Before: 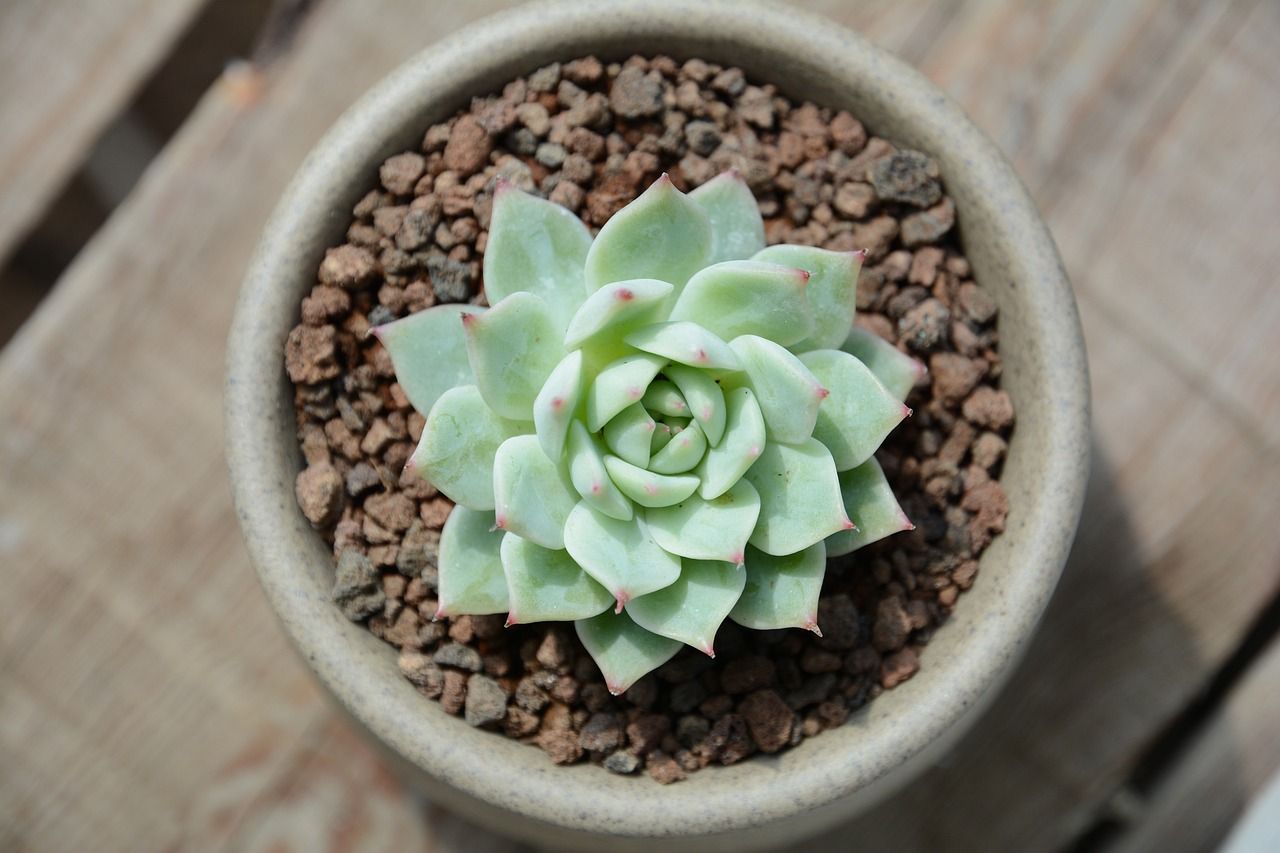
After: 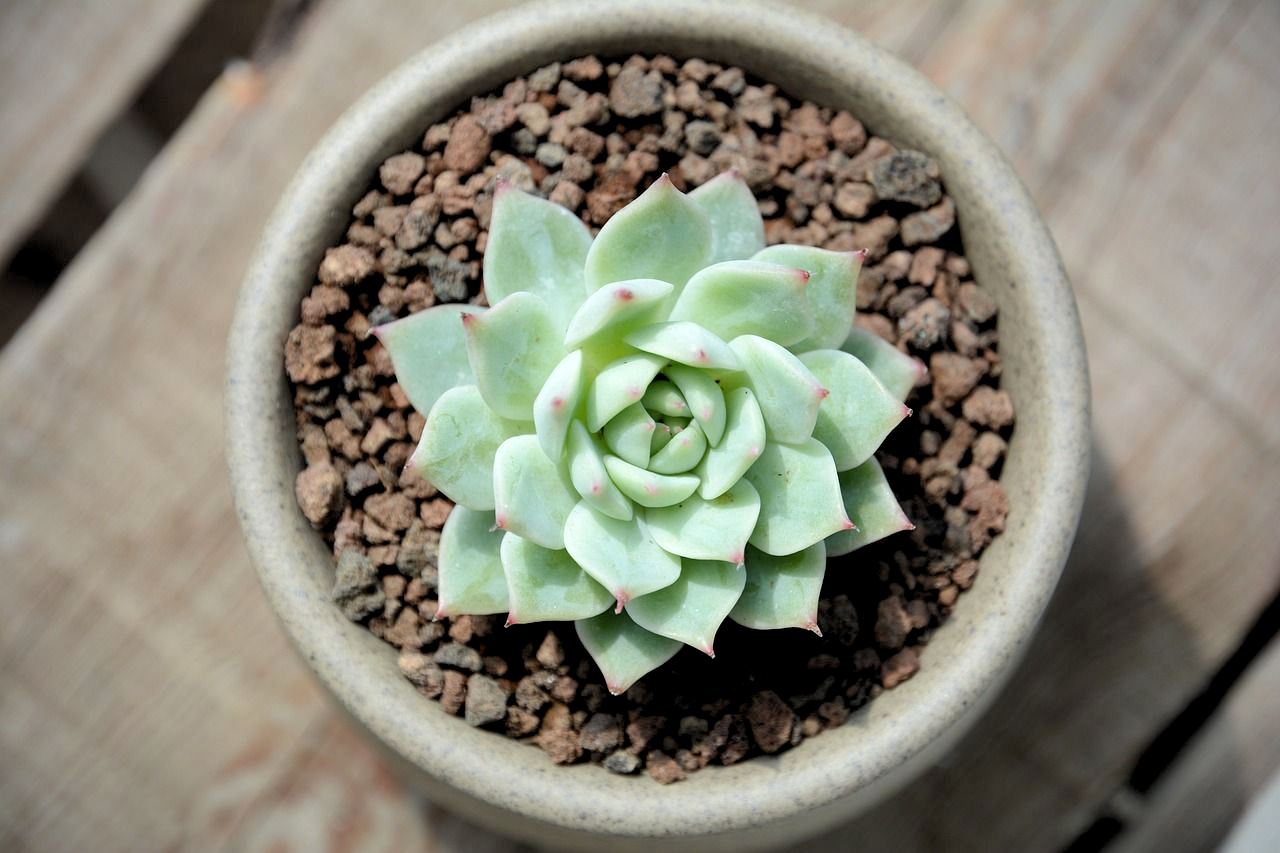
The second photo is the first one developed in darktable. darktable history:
rgb levels: levels [[0.01, 0.419, 0.839], [0, 0.5, 1], [0, 0.5, 1]]
vignetting: fall-off radius 60.92%
